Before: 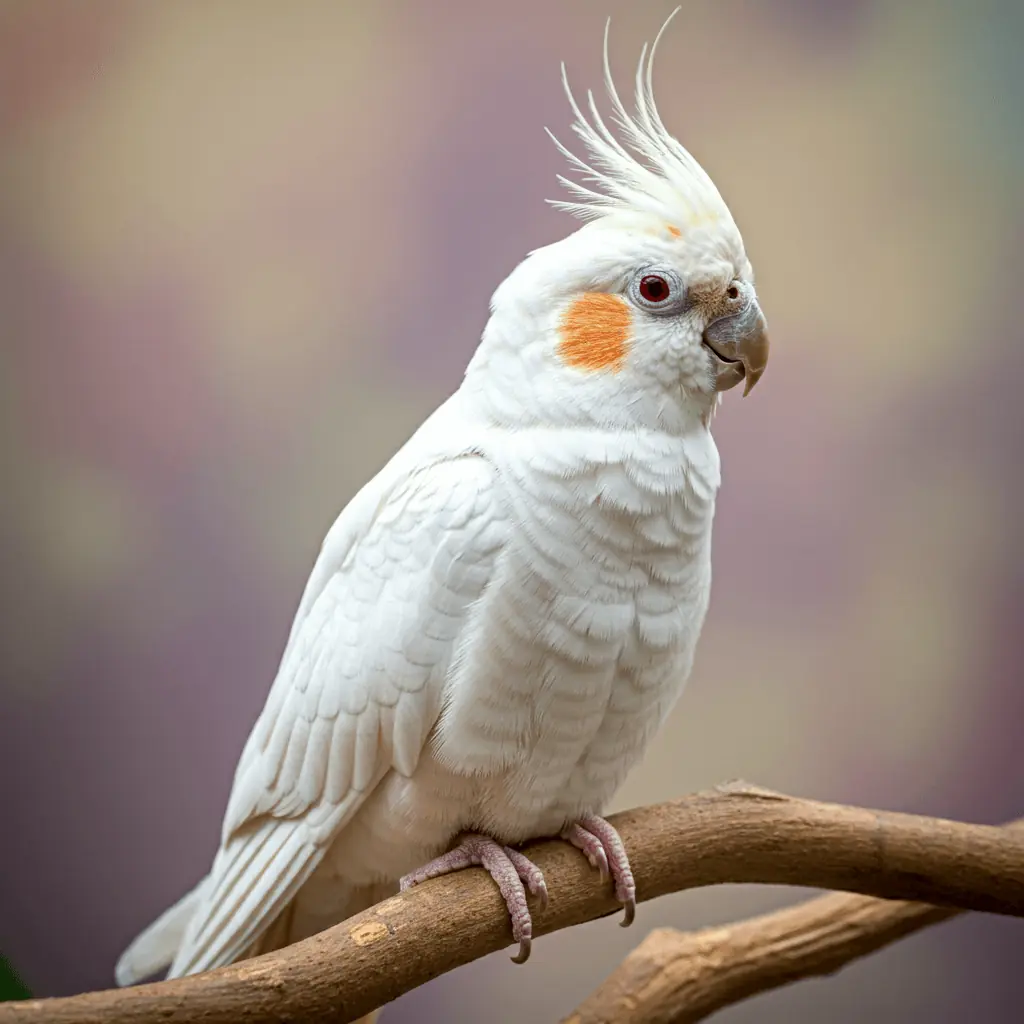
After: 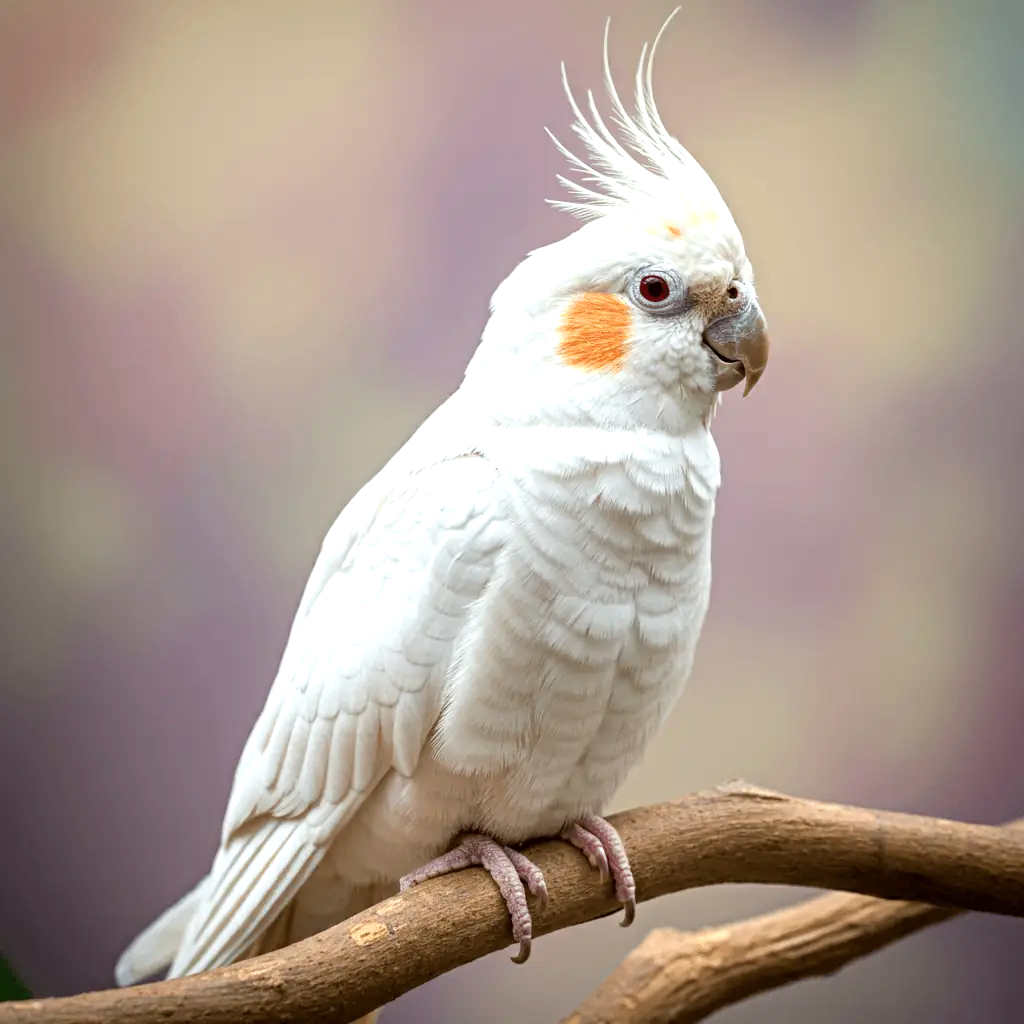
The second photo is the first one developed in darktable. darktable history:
tone equalizer: -8 EV -0.408 EV, -7 EV -0.372 EV, -6 EV -0.325 EV, -5 EV -0.248 EV, -3 EV 0.225 EV, -2 EV 0.343 EV, -1 EV 0.373 EV, +0 EV 0.403 EV
